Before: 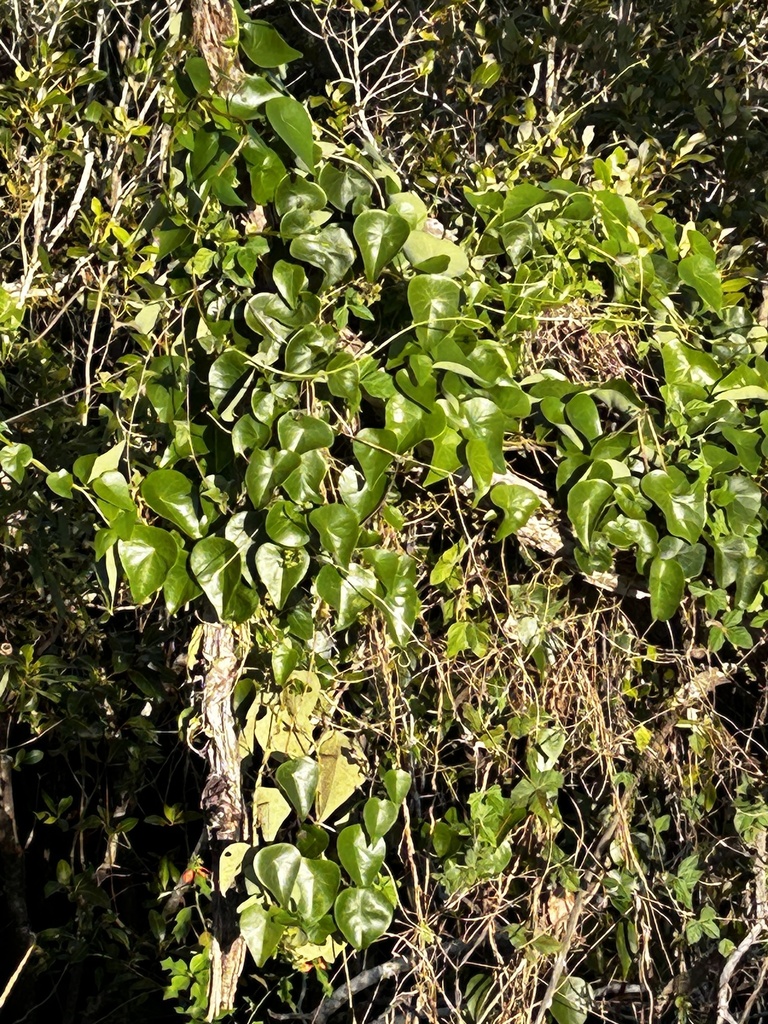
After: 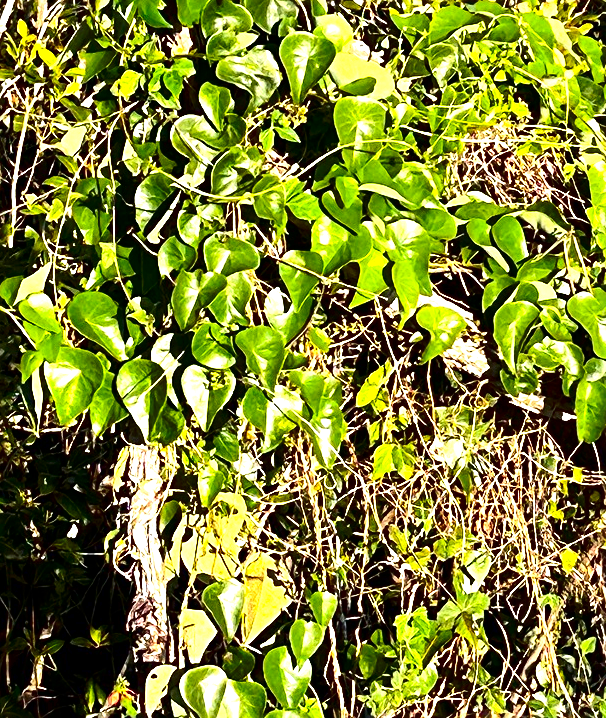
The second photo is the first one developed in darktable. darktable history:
sharpen: on, module defaults
exposure: exposure 1.072 EV, compensate highlight preservation false
crop: left 9.679%, top 17.409%, right 11.286%, bottom 12.378%
contrast brightness saturation: contrast 0.223, brightness -0.181, saturation 0.244
